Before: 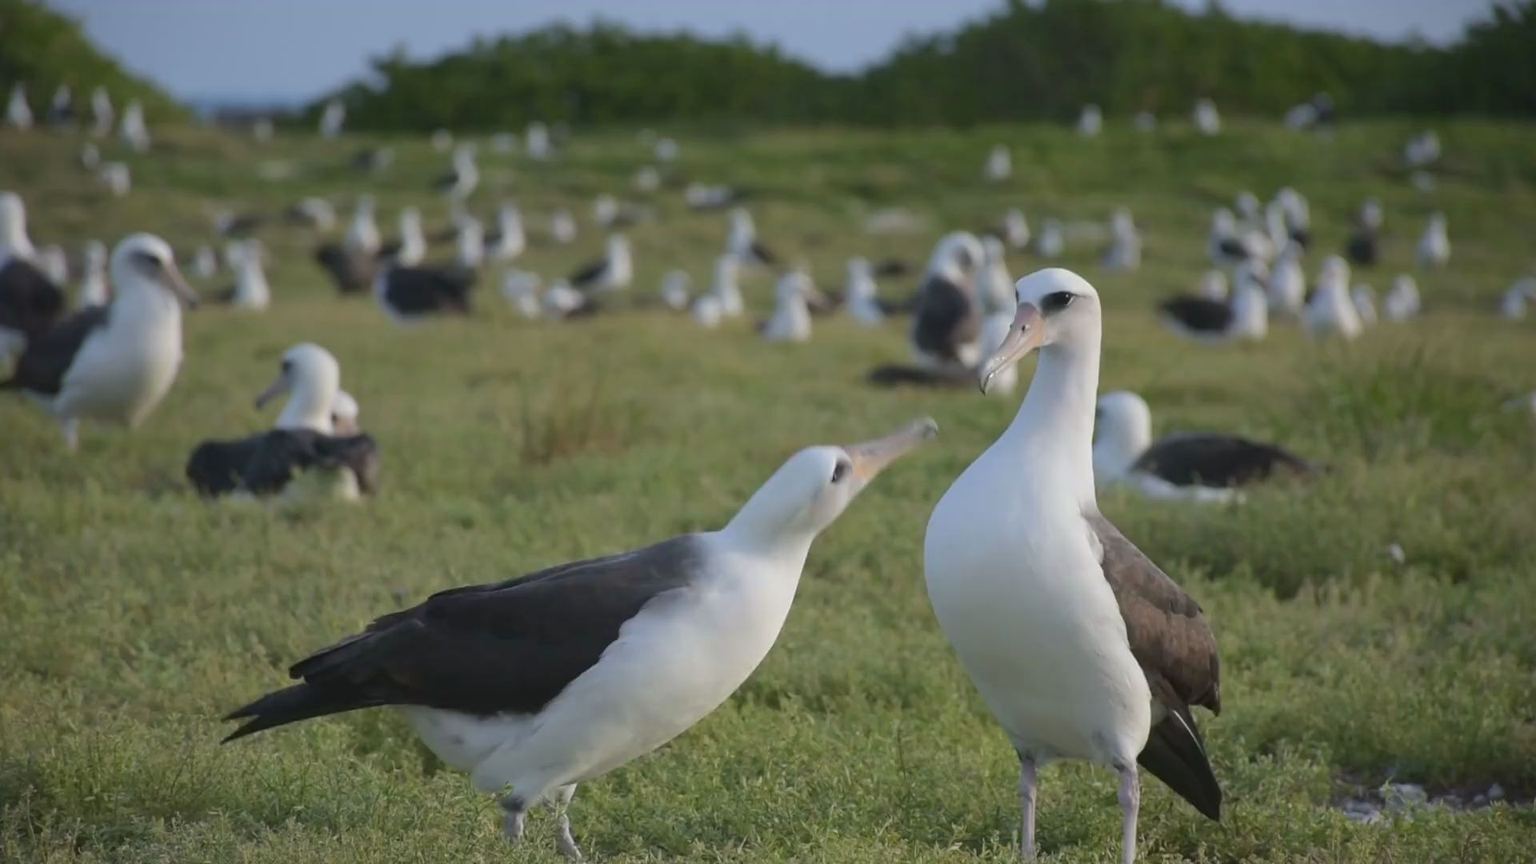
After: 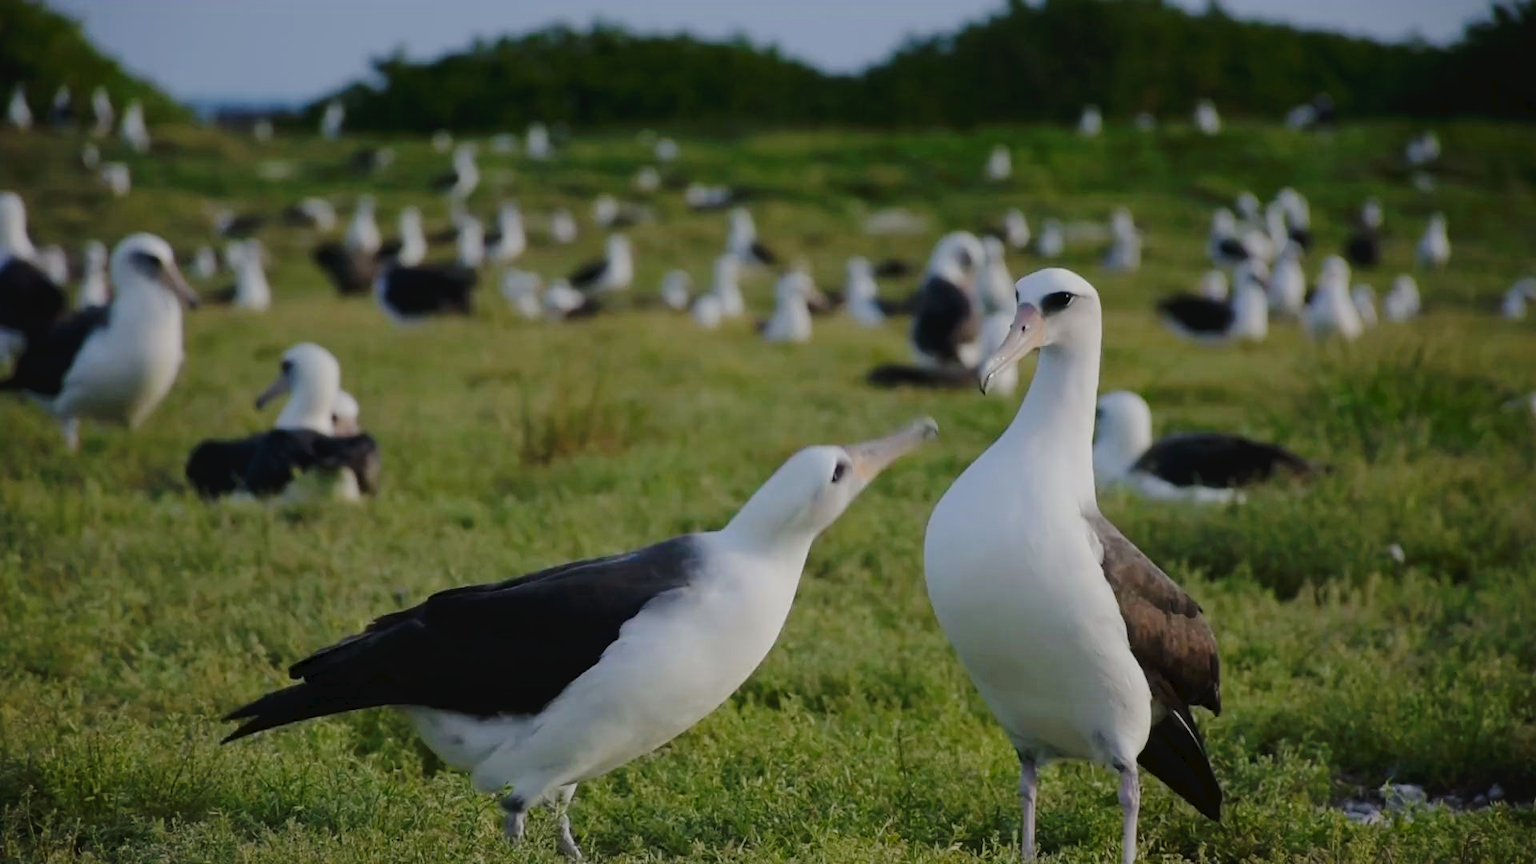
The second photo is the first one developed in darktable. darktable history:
tone curve: curves: ch0 [(0, 0) (0.003, 0.03) (0.011, 0.032) (0.025, 0.035) (0.044, 0.038) (0.069, 0.041) (0.1, 0.058) (0.136, 0.091) (0.177, 0.133) (0.224, 0.181) (0.277, 0.268) (0.335, 0.363) (0.399, 0.461) (0.468, 0.554) (0.543, 0.633) (0.623, 0.709) (0.709, 0.784) (0.801, 0.869) (0.898, 0.938) (1, 1)], preserve colors none
exposure: black level correction 0.009, exposure -0.651 EV, compensate highlight preservation false
